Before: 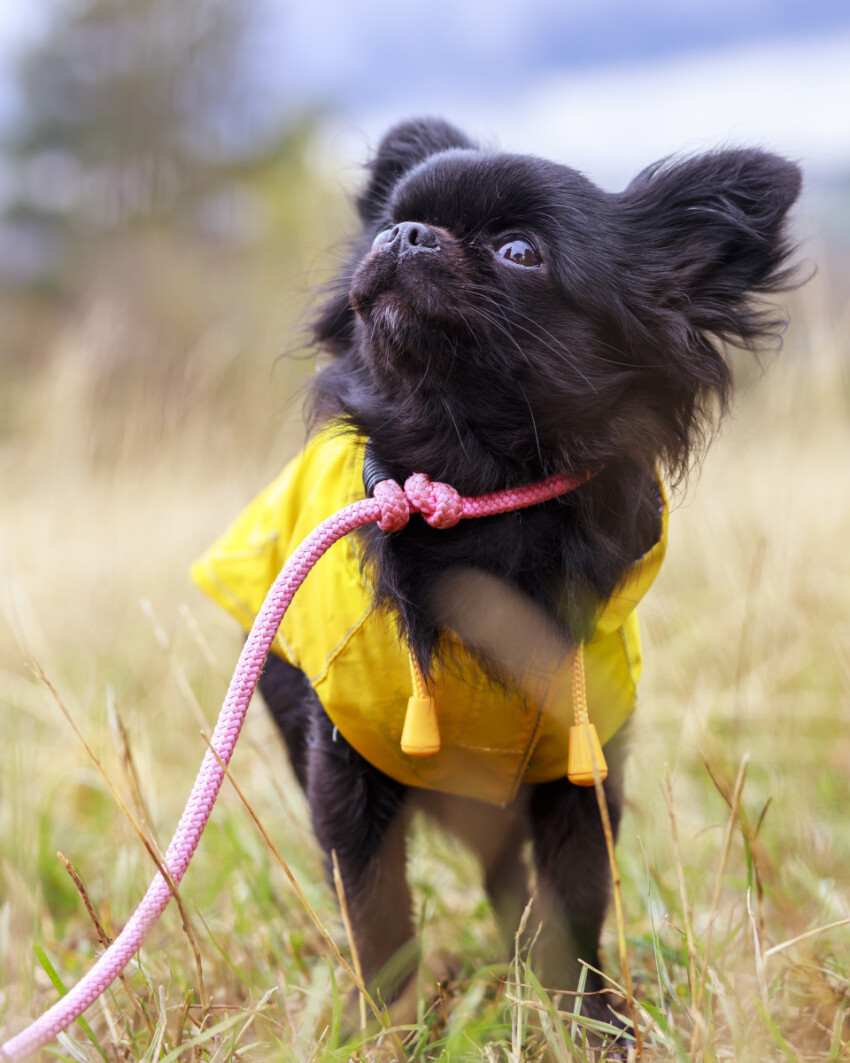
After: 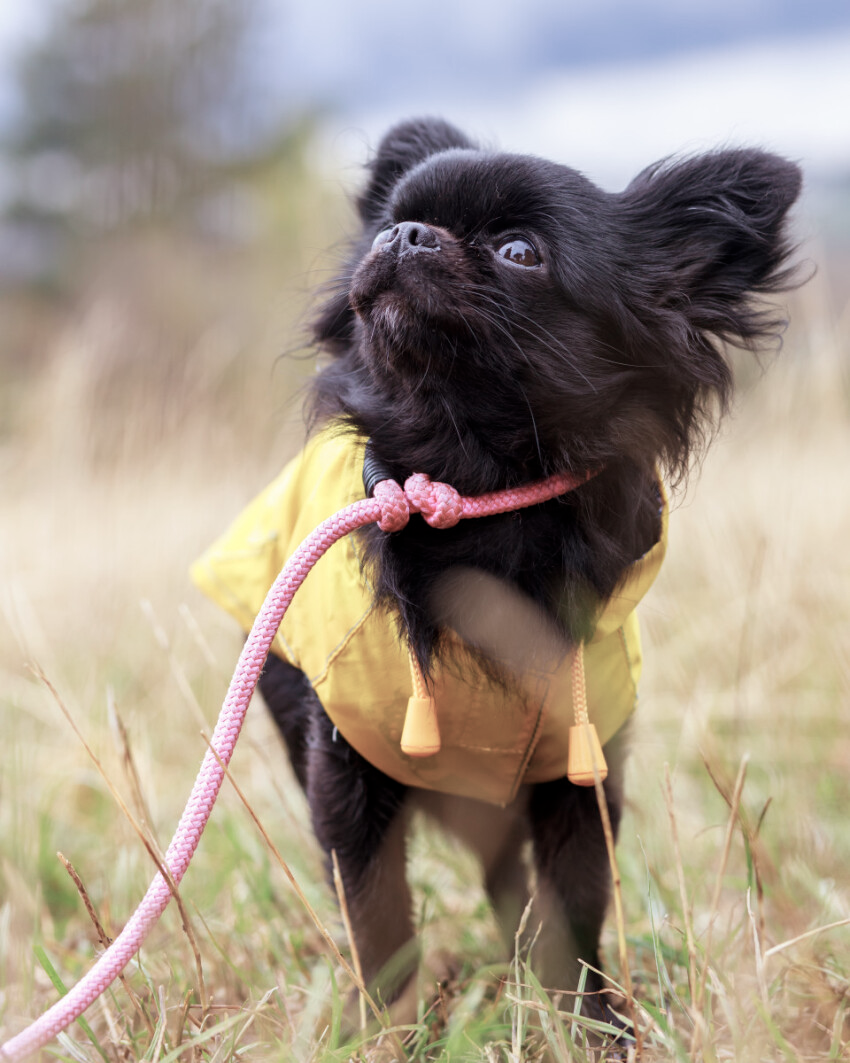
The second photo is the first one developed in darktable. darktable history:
color balance rgb: linear chroma grading › global chroma -16.06%, perceptual saturation grading › global saturation -32.85%, global vibrance -23.56%
velvia: on, module defaults
